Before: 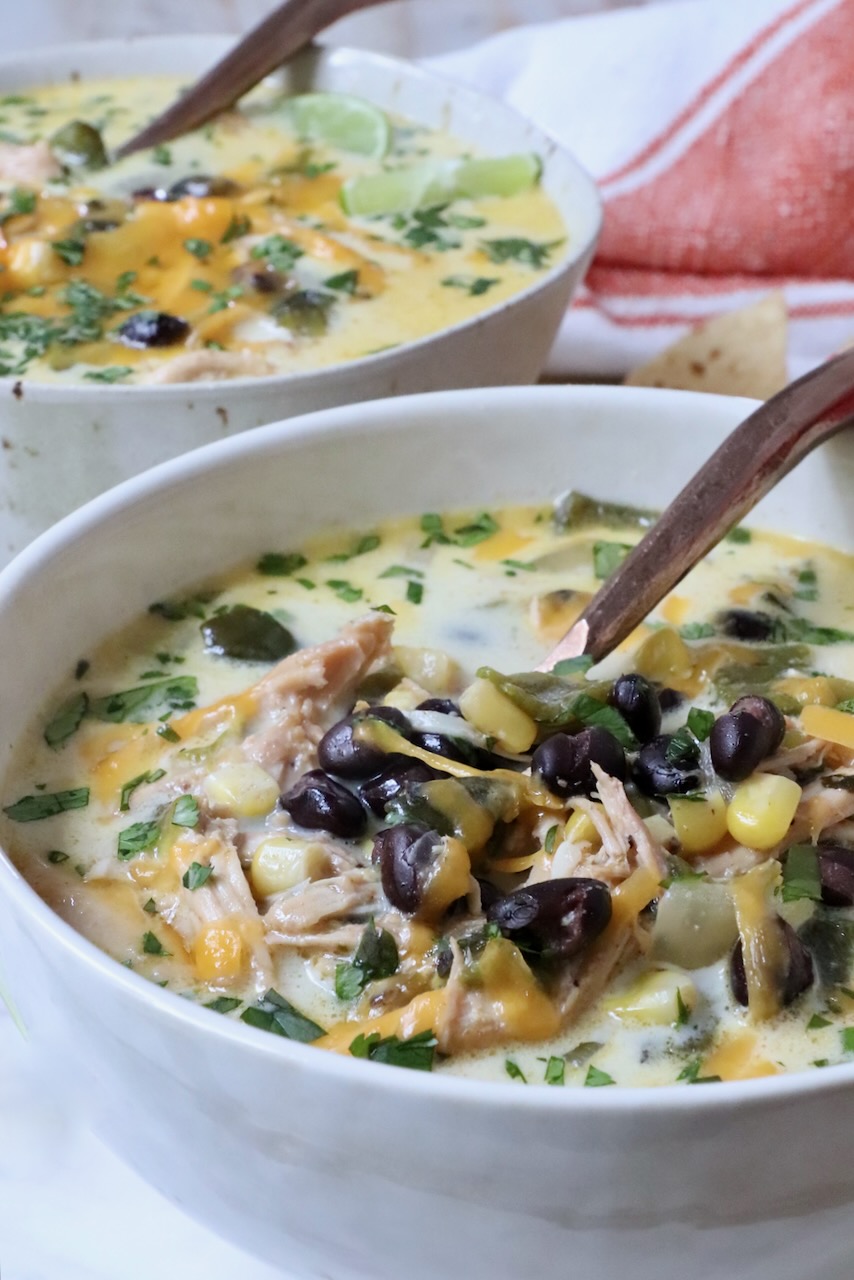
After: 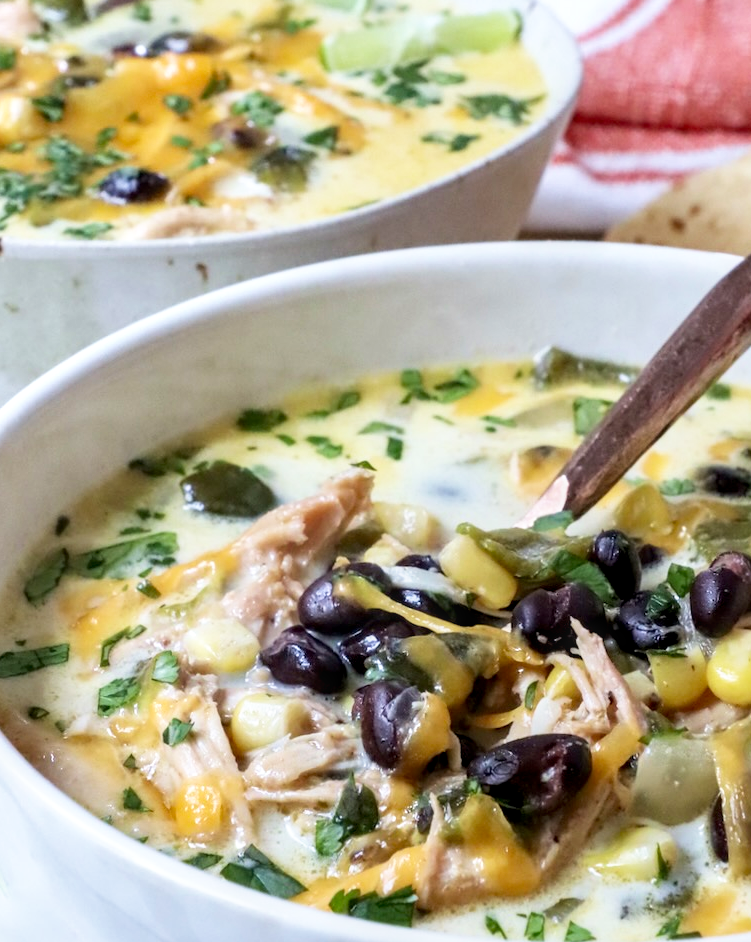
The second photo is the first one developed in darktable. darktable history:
base curve: curves: ch0 [(0, 0) (0.688, 0.865) (1, 1)], preserve colors none
velvia: strength 17%
crop and rotate: left 2.425%, top 11.305%, right 9.6%, bottom 15.08%
local contrast: on, module defaults
